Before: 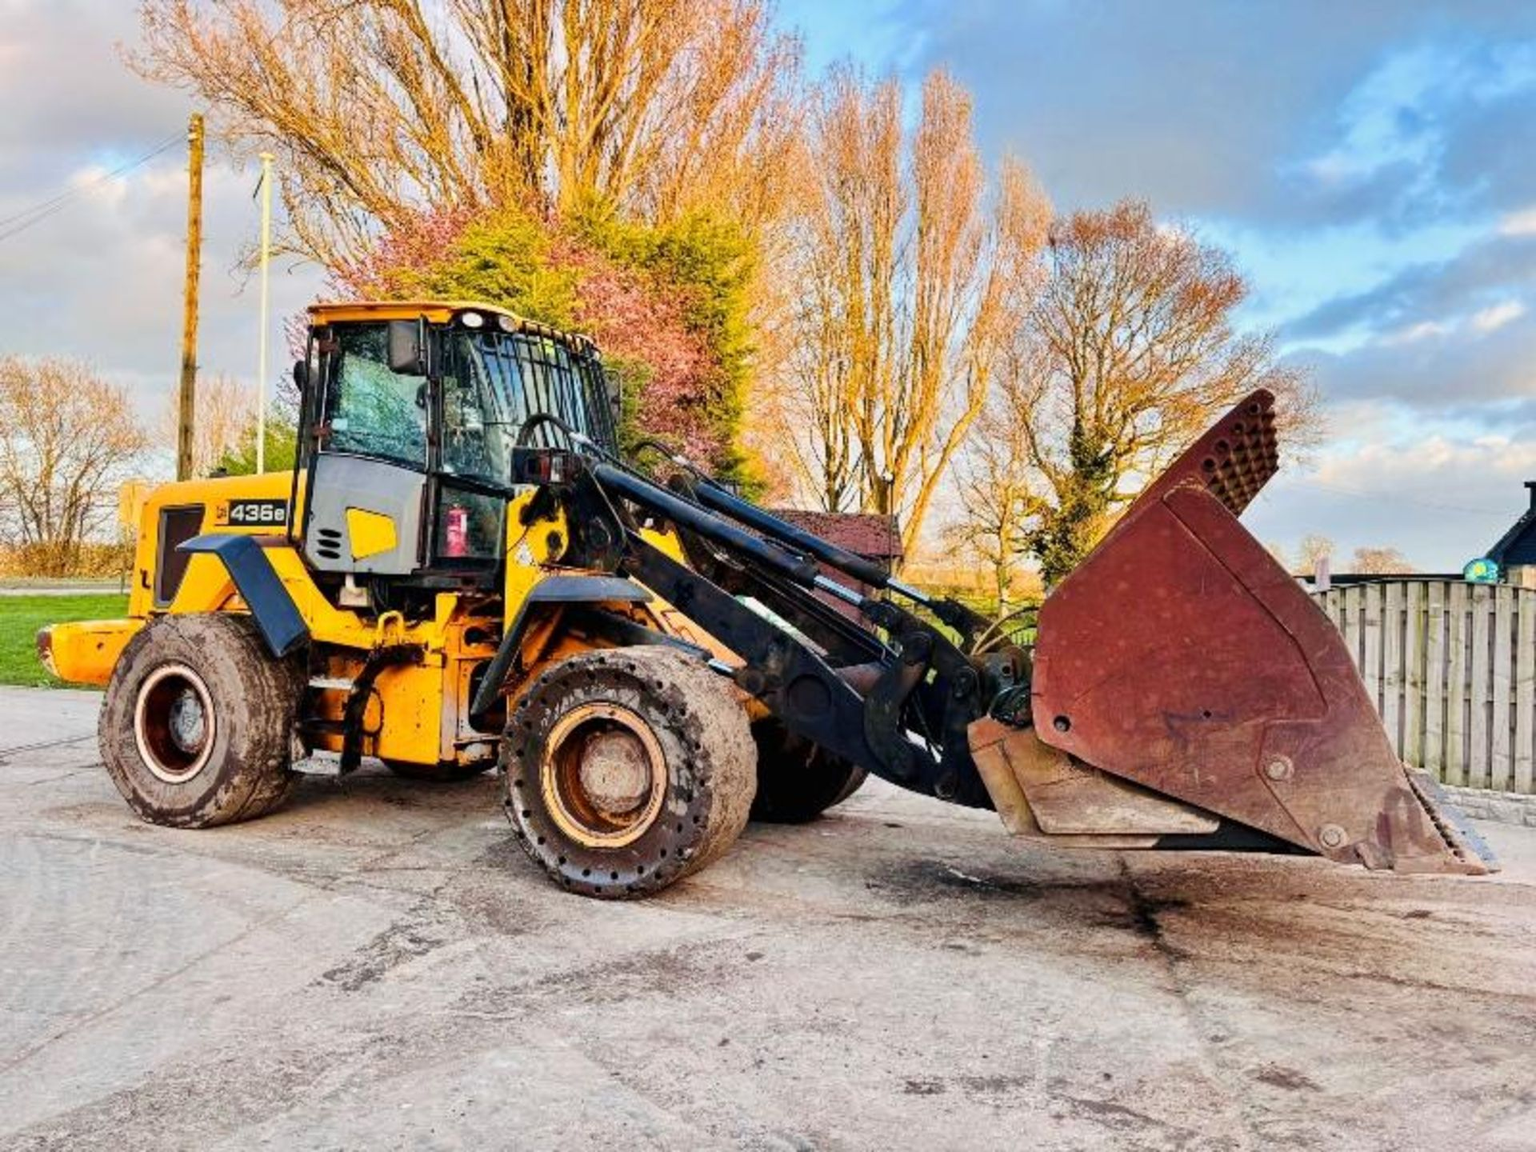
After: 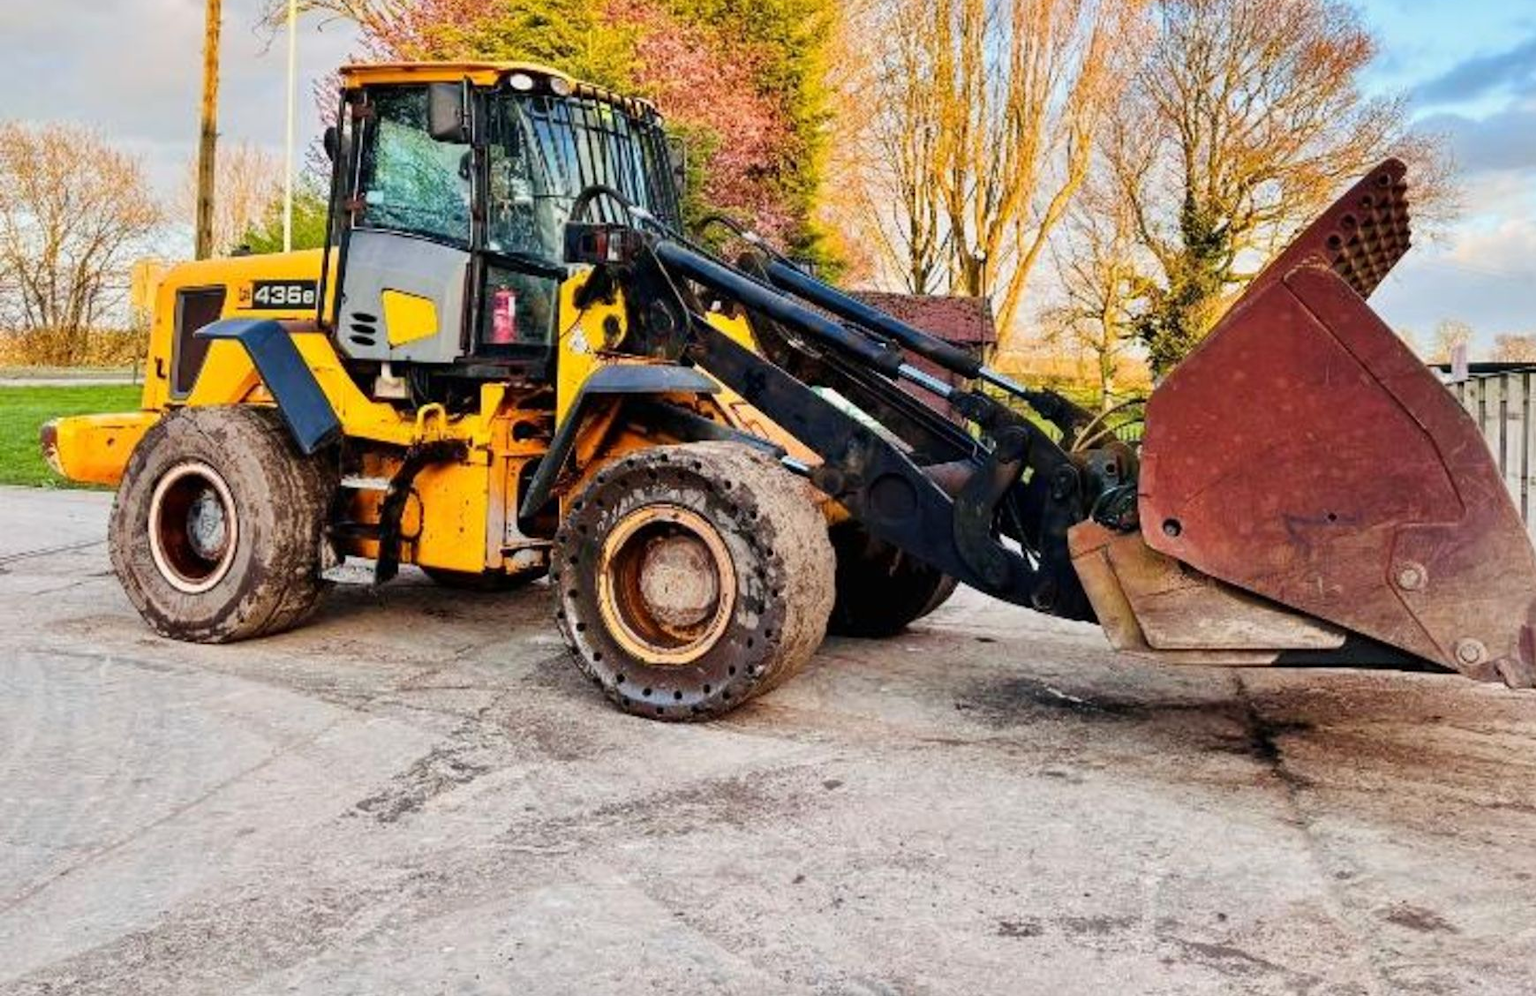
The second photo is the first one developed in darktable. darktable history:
crop: top 21.384%, right 9.324%, bottom 0.211%
